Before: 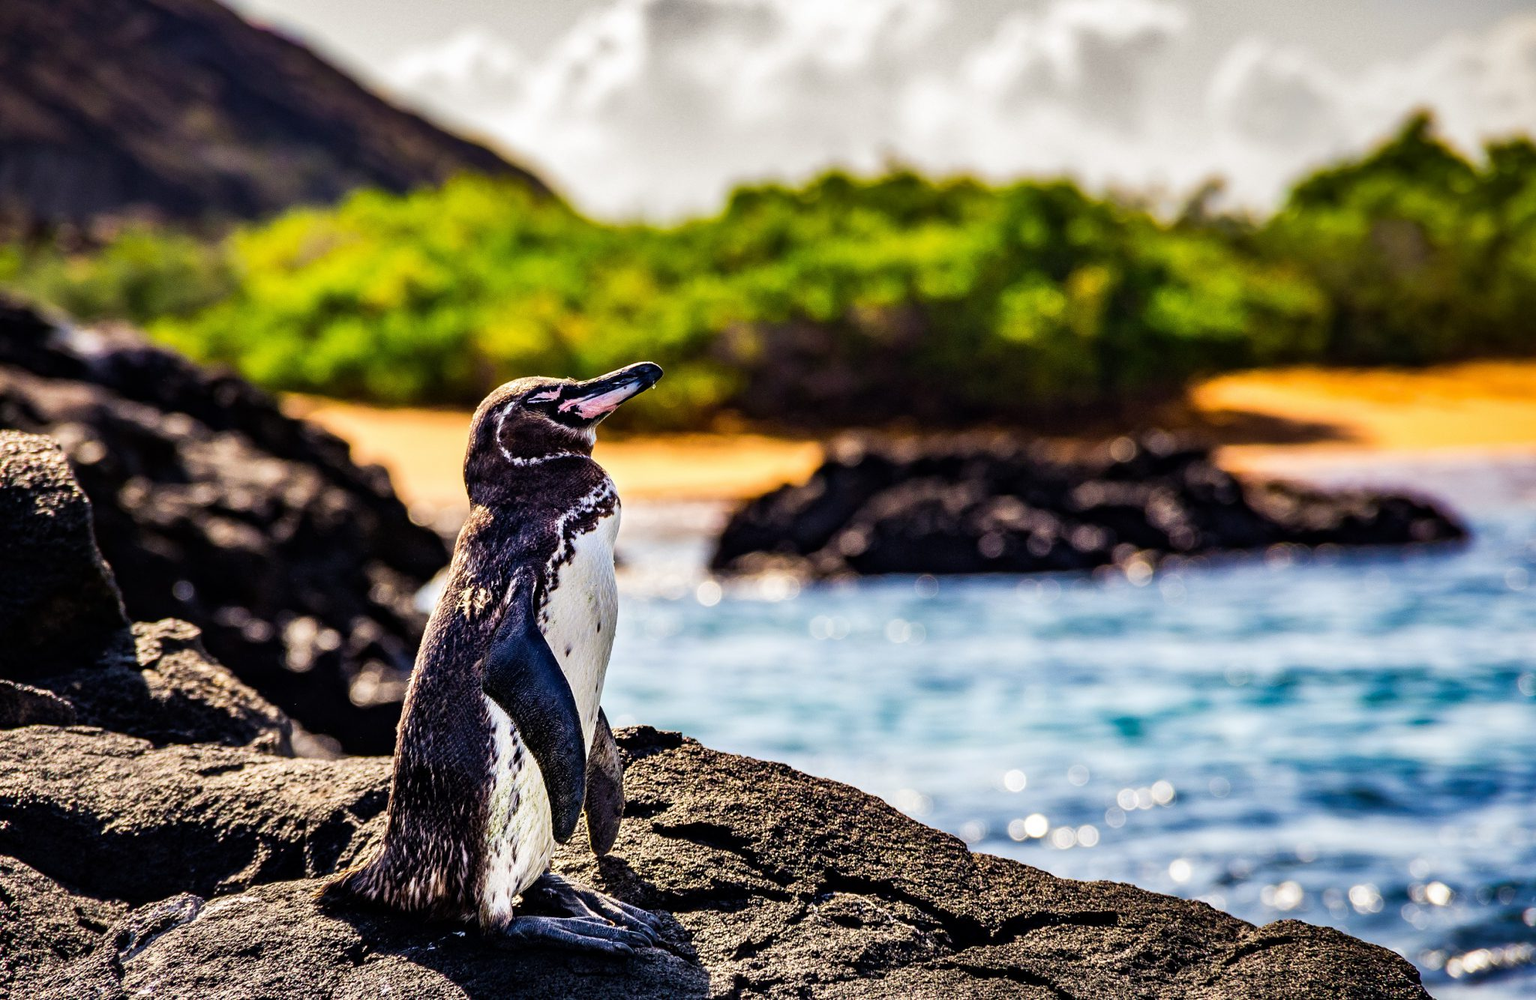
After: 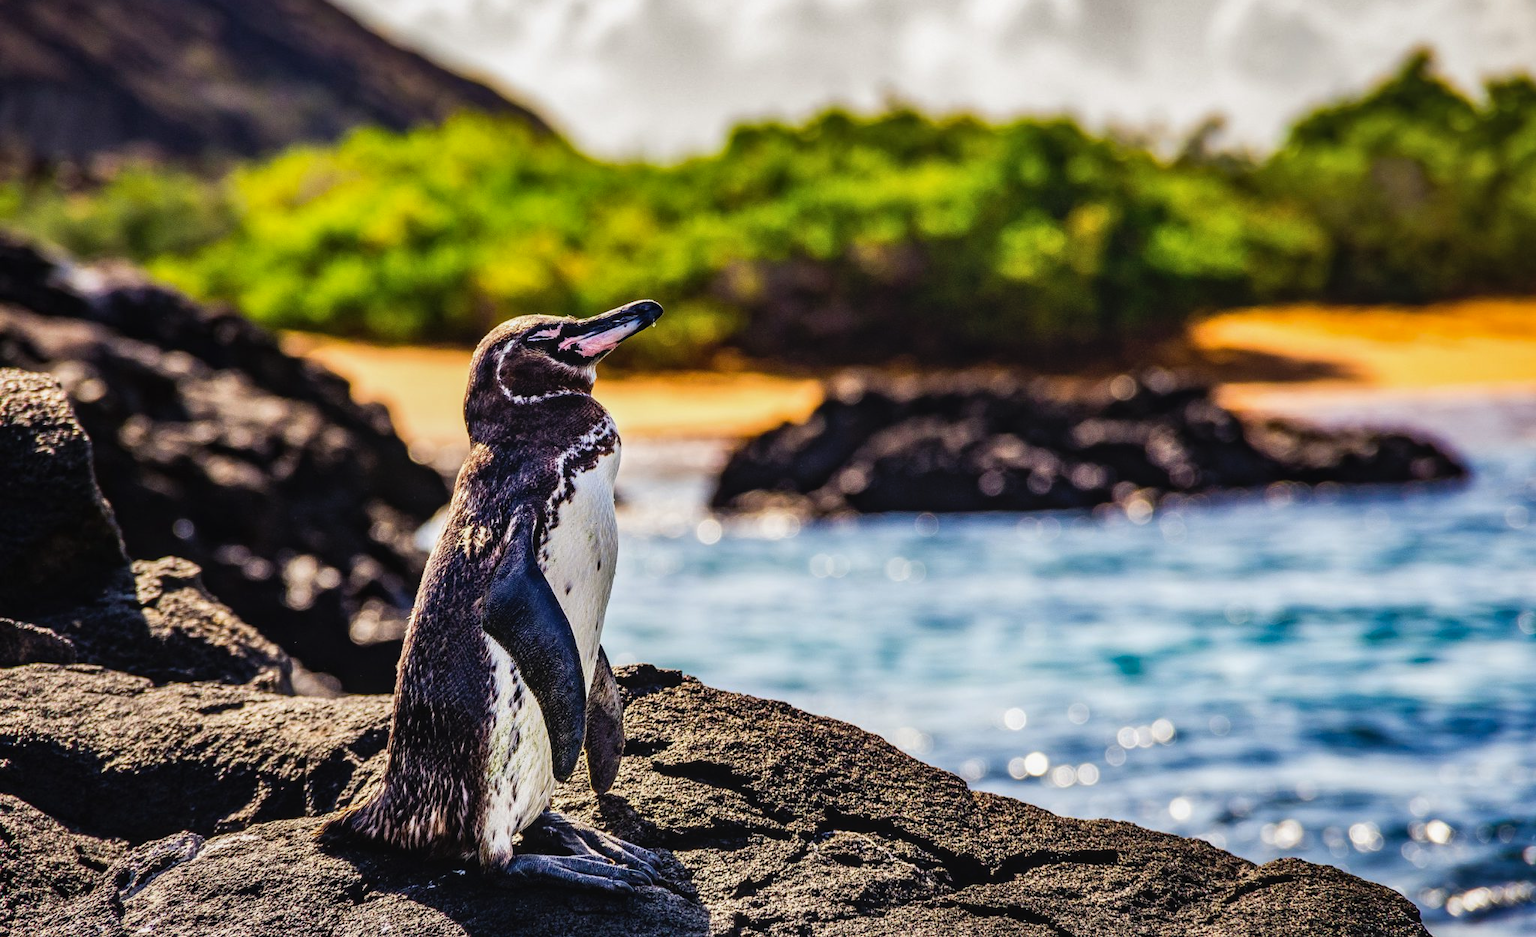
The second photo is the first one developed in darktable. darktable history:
local contrast: detail 110%
crop and rotate: top 6.25%
